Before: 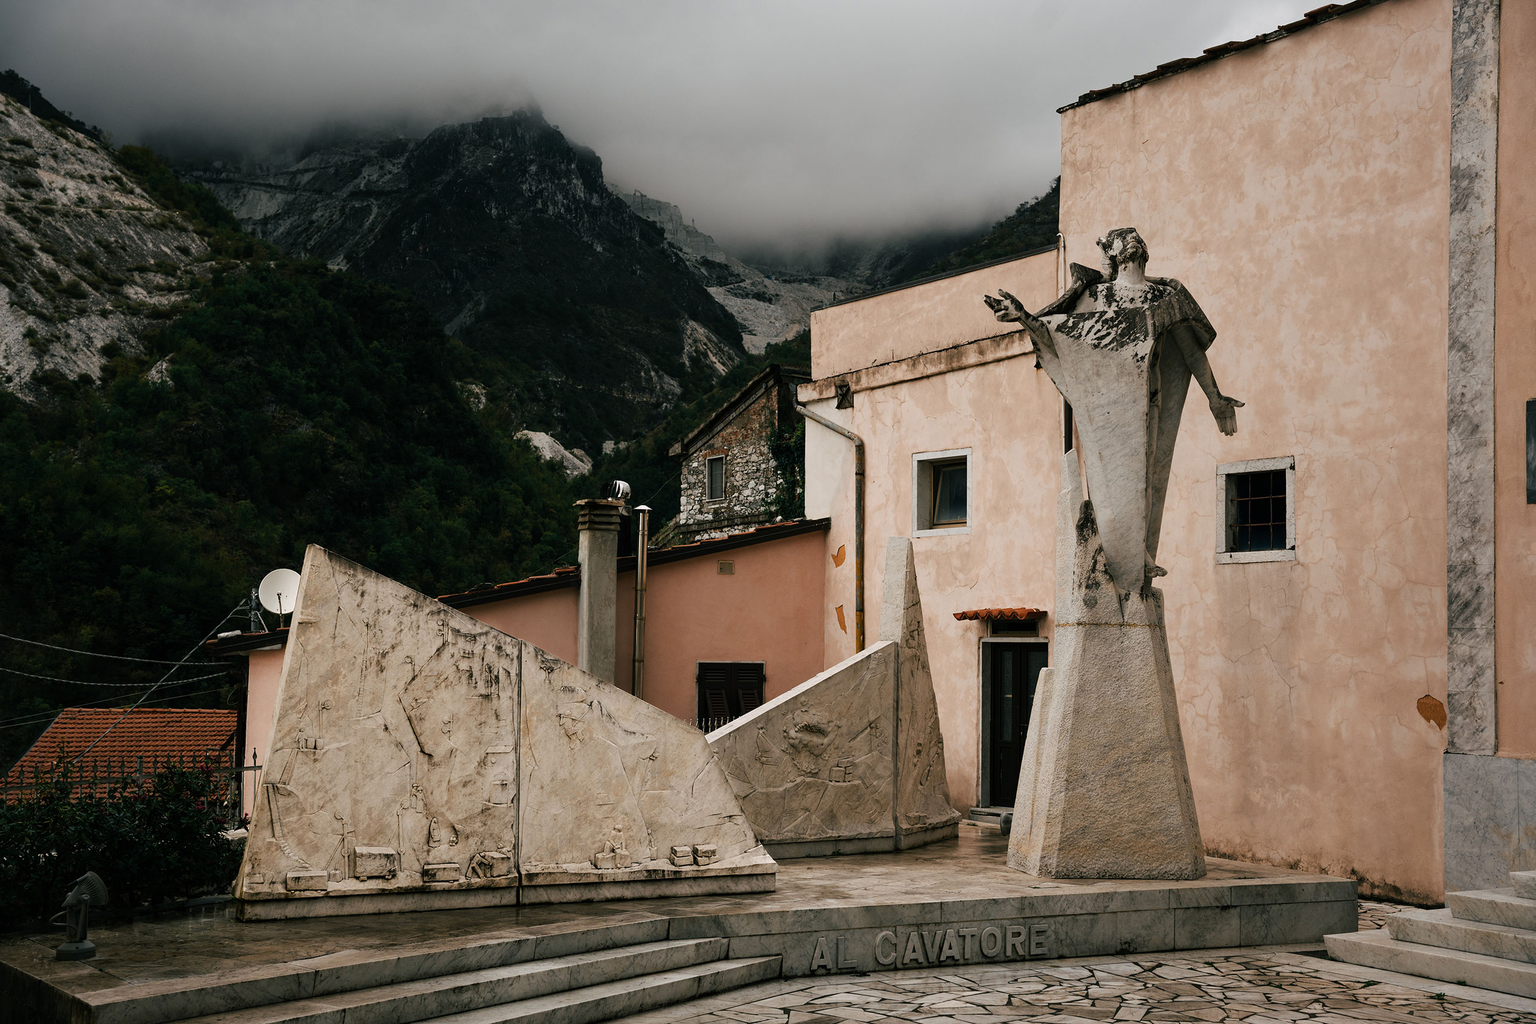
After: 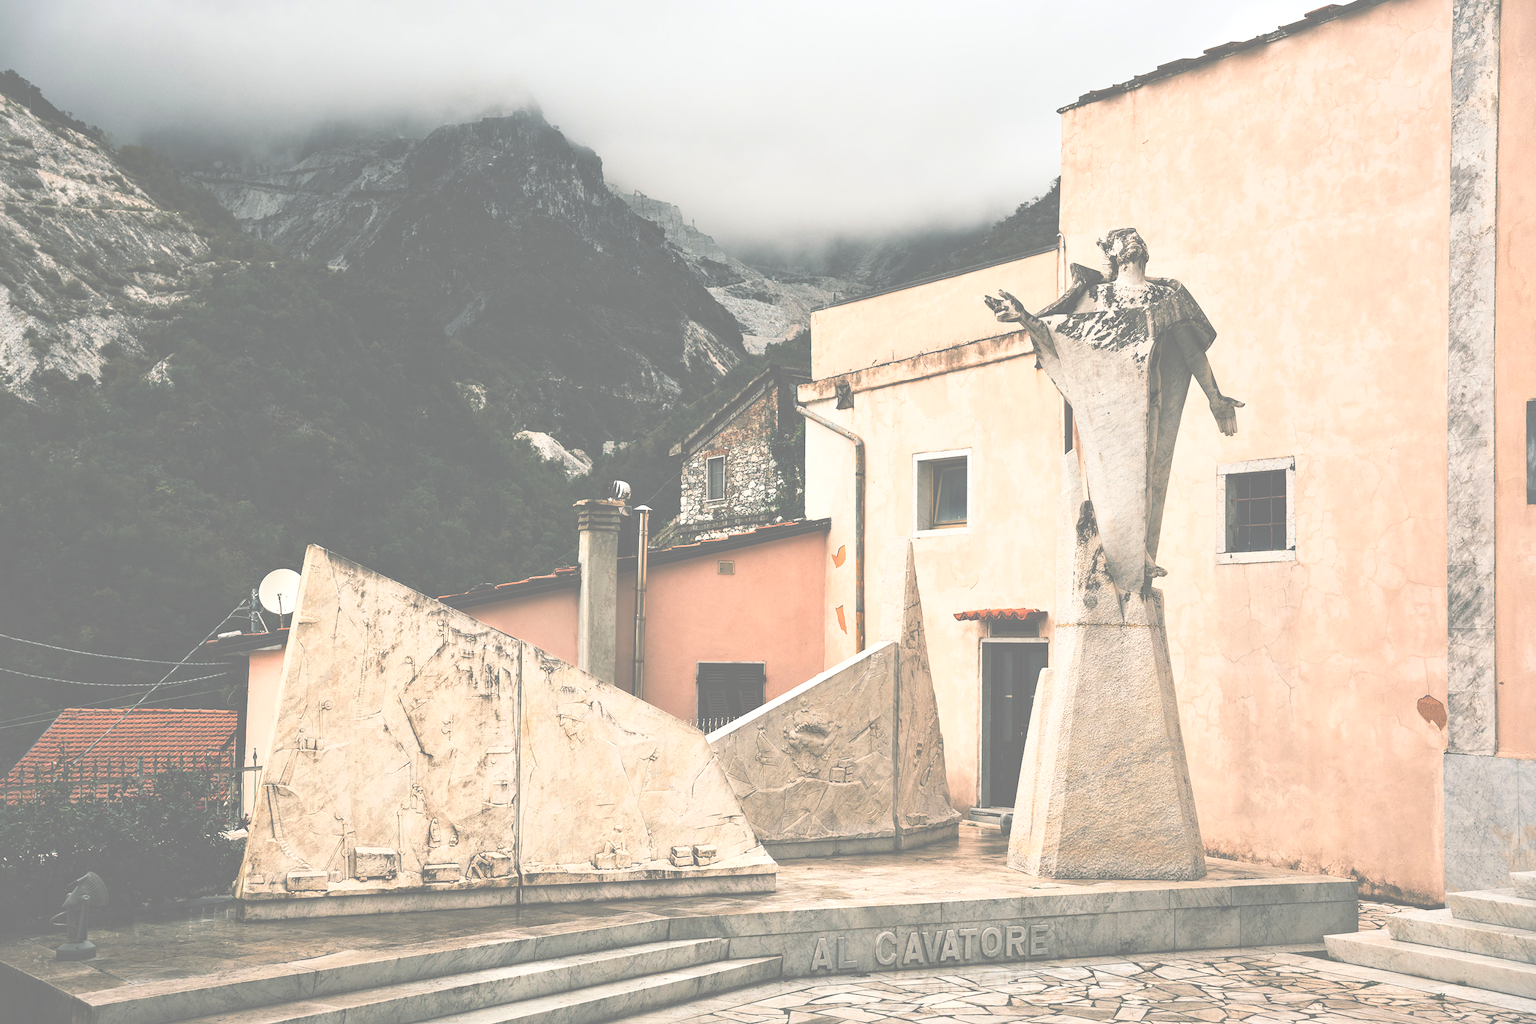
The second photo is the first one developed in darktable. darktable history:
base curve: curves: ch0 [(0, 0) (0.032, 0.037) (0.105, 0.228) (0.435, 0.76) (0.856, 0.983) (1, 1)]
exposure: black level correction -0.071, exposure 0.5 EV, compensate highlight preservation false
local contrast: mode bilateral grid, contrast 20, coarseness 50, detail 120%, midtone range 0.2
